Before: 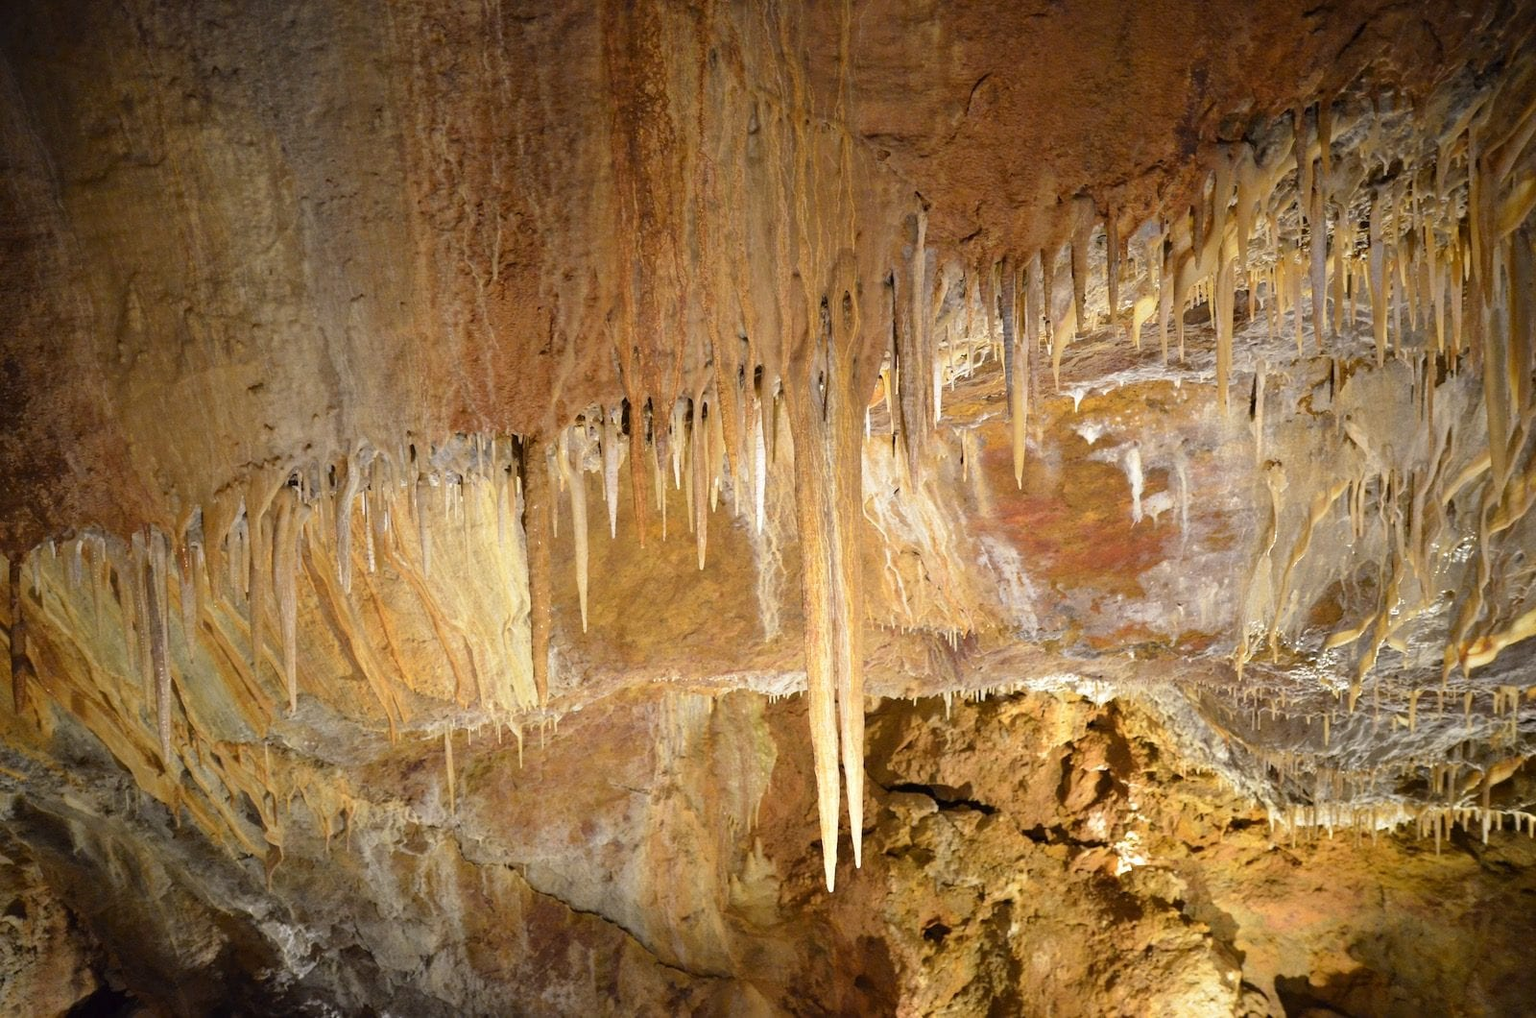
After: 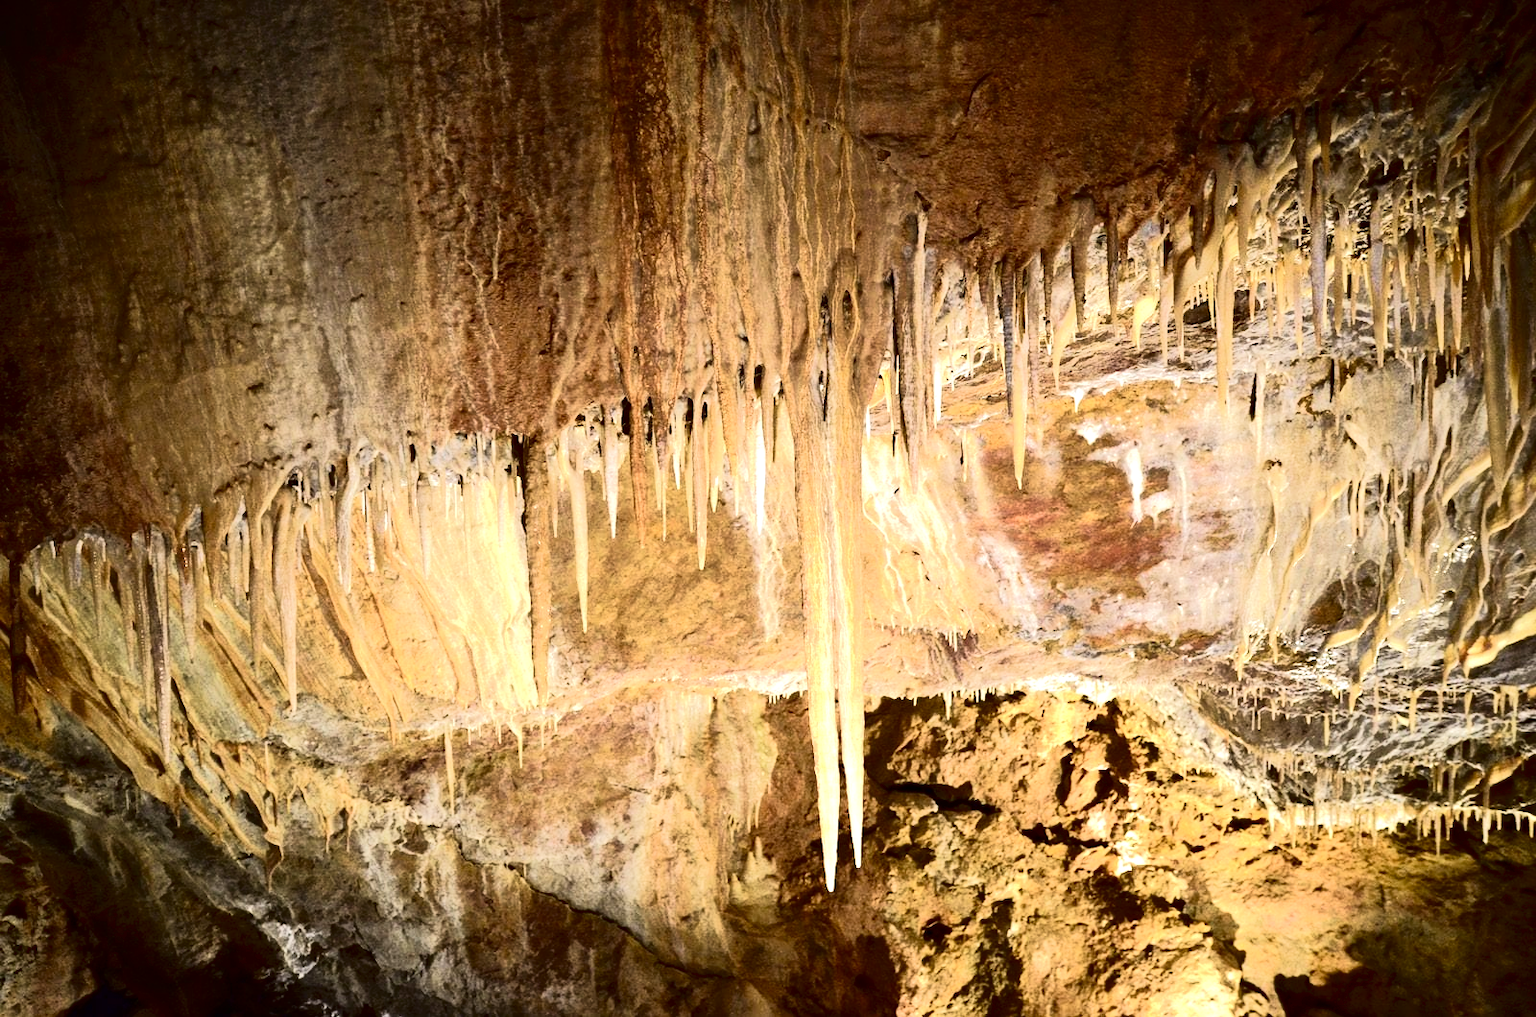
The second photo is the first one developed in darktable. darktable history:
tone curve: curves: ch0 [(0, 0) (0.003, 0.005) (0.011, 0.006) (0.025, 0.004) (0.044, 0.004) (0.069, 0.007) (0.1, 0.014) (0.136, 0.018) (0.177, 0.034) (0.224, 0.065) (0.277, 0.089) (0.335, 0.143) (0.399, 0.219) (0.468, 0.327) (0.543, 0.455) (0.623, 0.63) (0.709, 0.786) (0.801, 0.87) (0.898, 0.922) (1, 1)], color space Lab, independent channels, preserve colors none
exposure: exposure 0.55 EV, compensate exposure bias true, compensate highlight preservation false
contrast brightness saturation: saturation -0.09
velvia: on, module defaults
